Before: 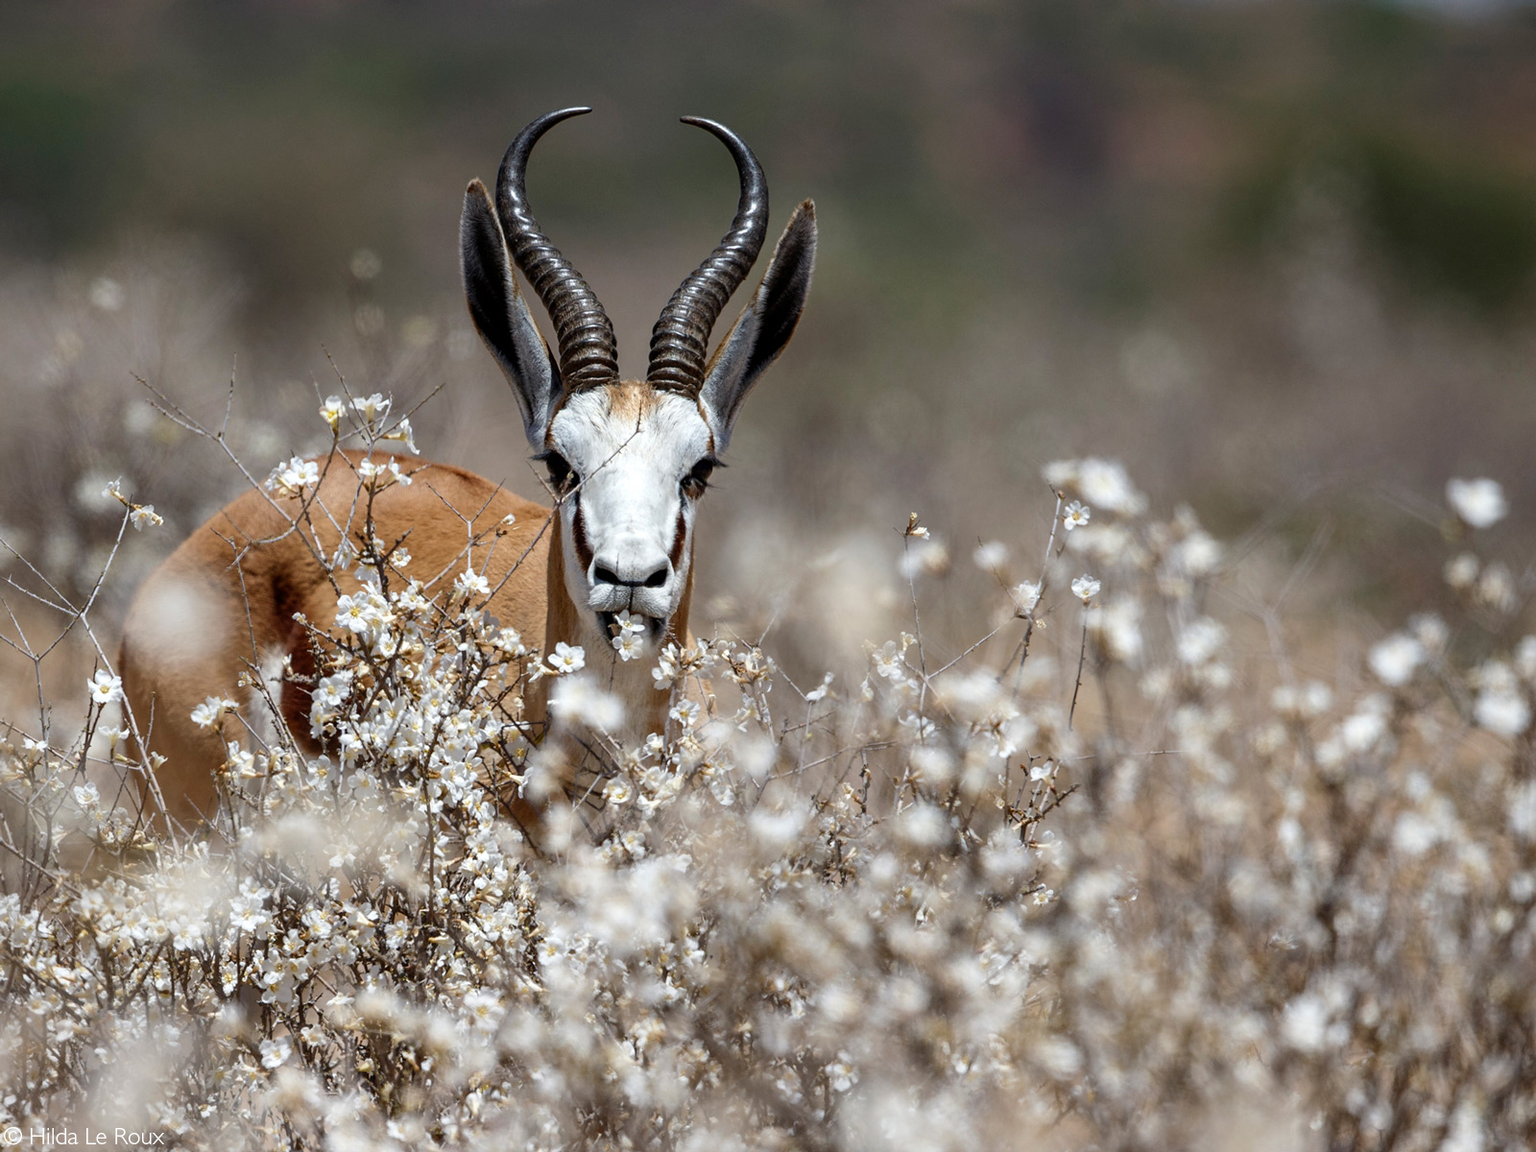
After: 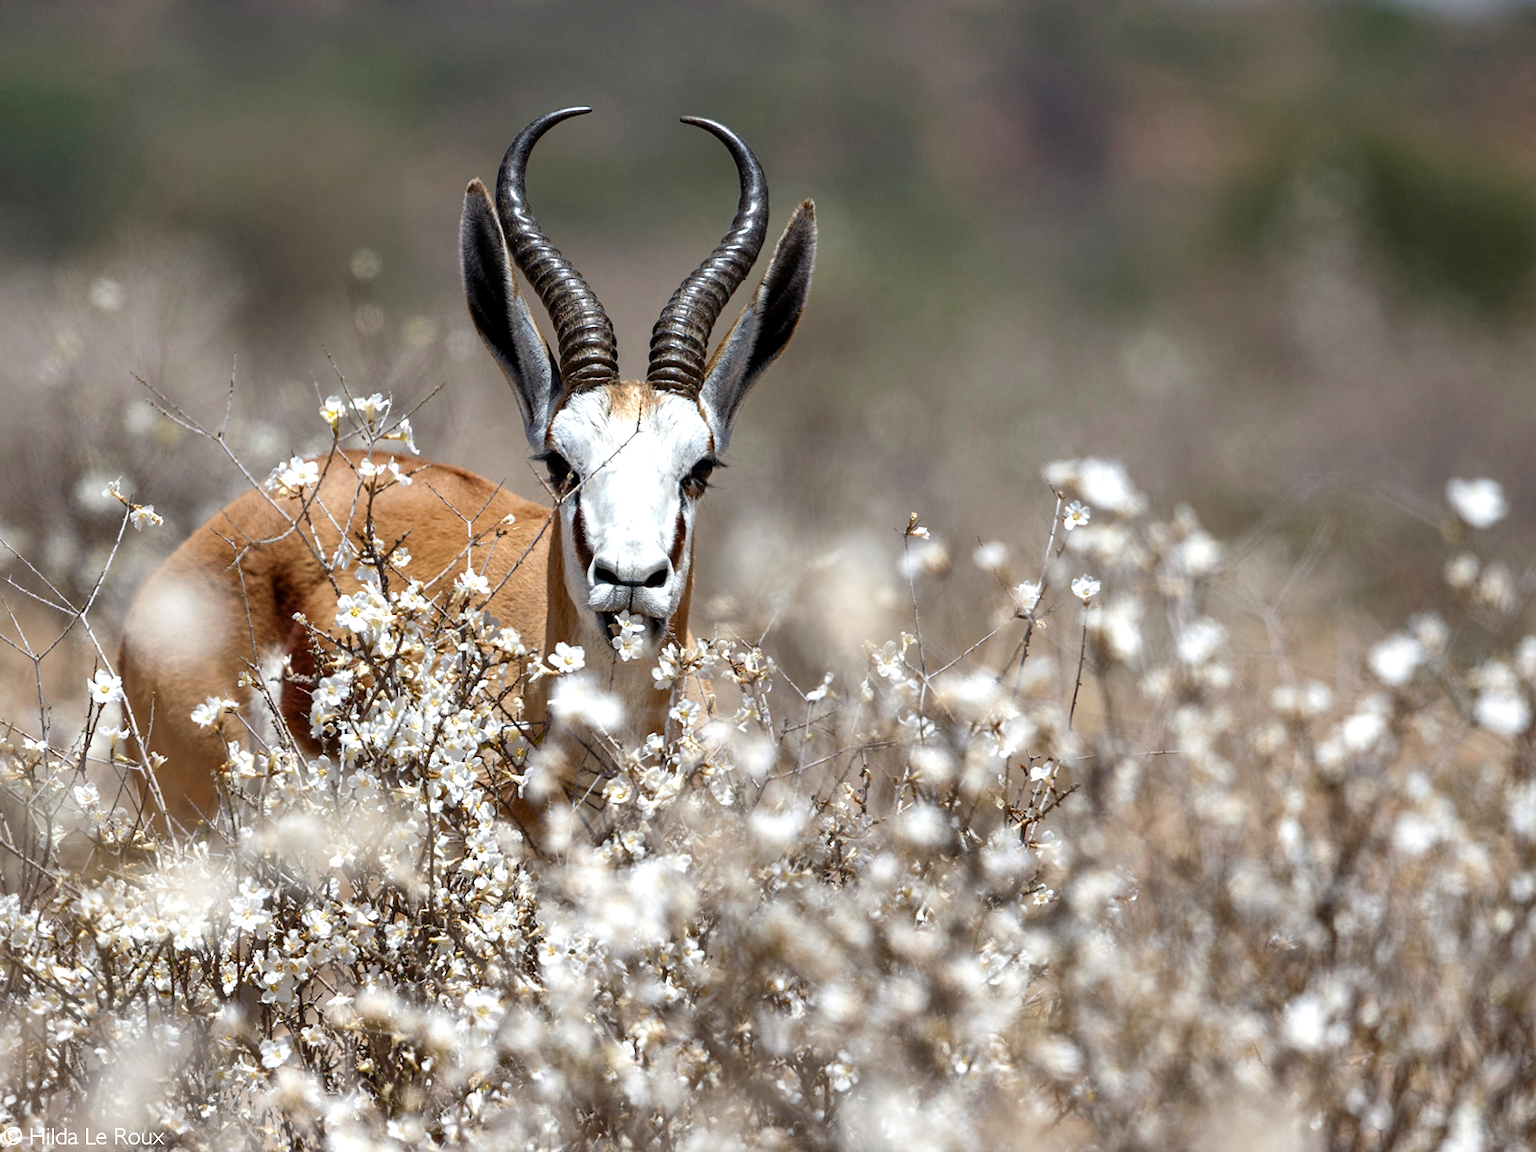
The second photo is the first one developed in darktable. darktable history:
shadows and highlights: soften with gaussian
exposure: exposure 0.426 EV, compensate highlight preservation false
